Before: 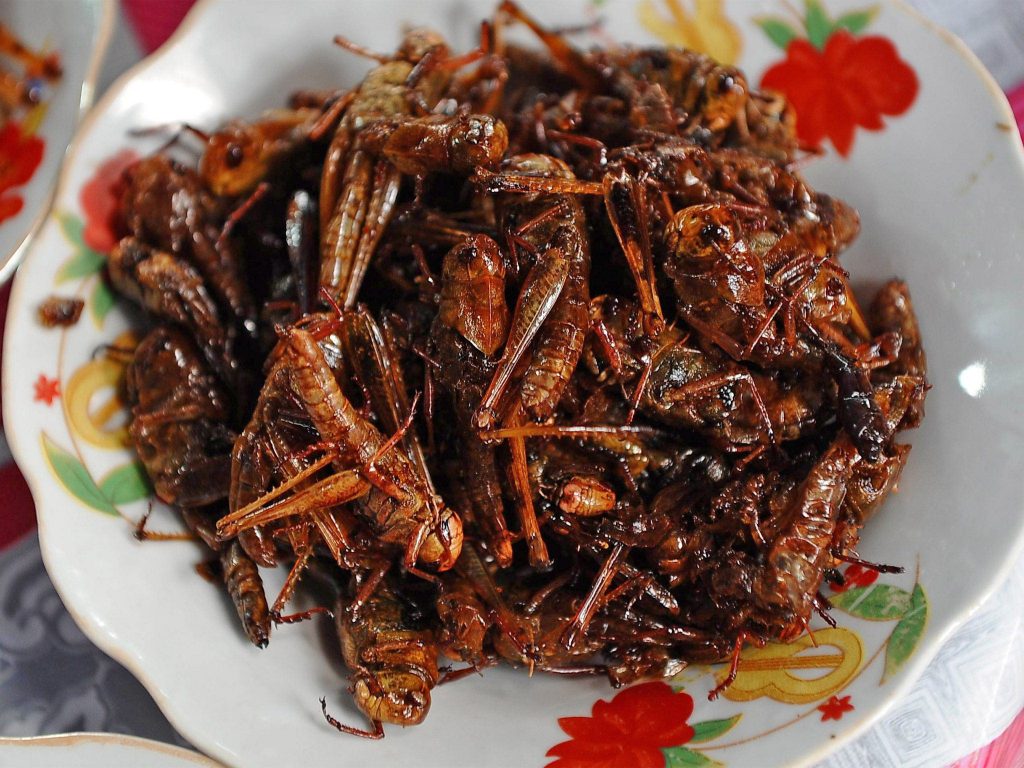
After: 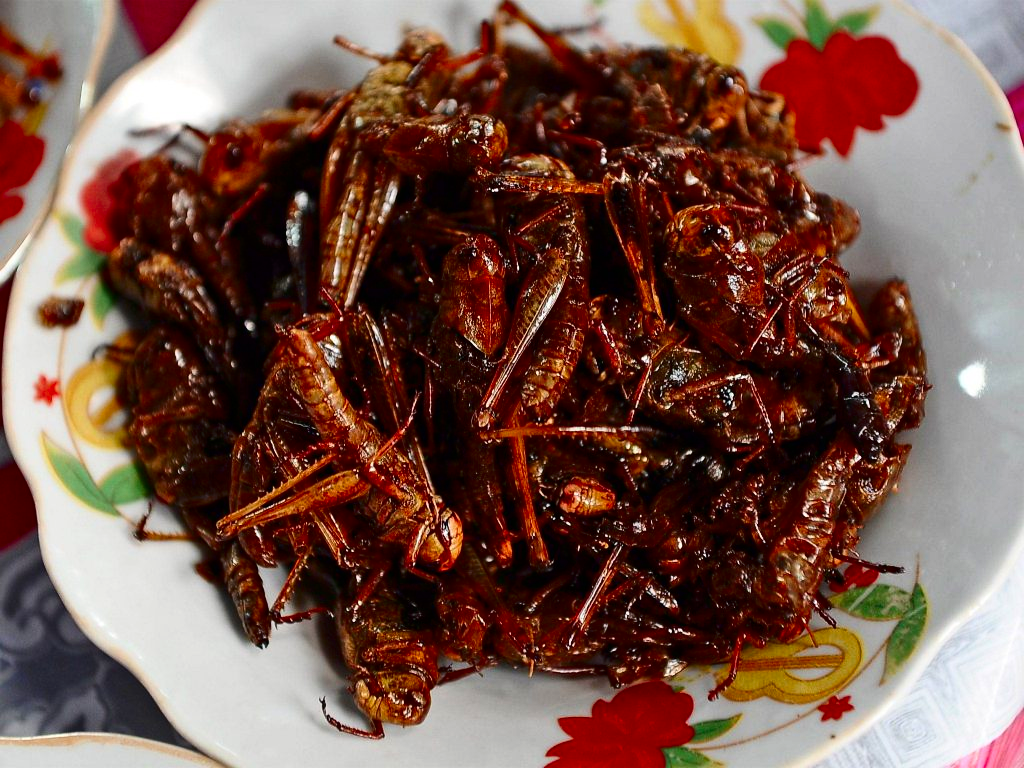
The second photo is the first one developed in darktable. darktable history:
contrast brightness saturation: contrast 0.211, brightness -0.102, saturation 0.212
